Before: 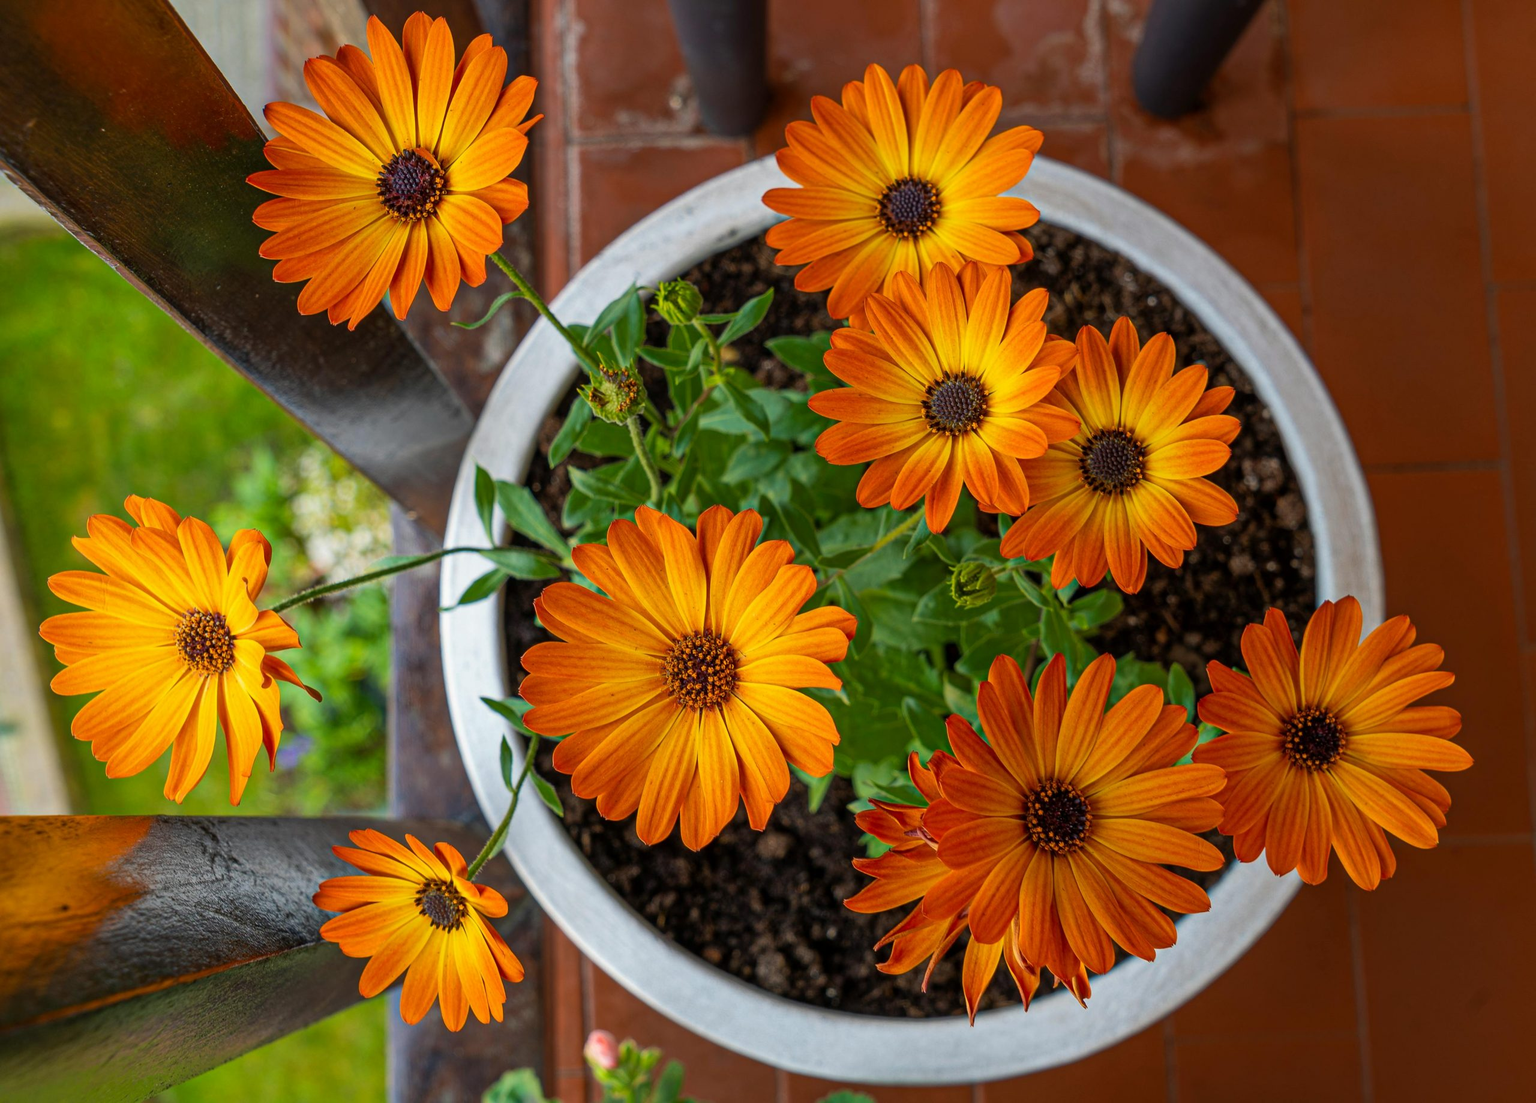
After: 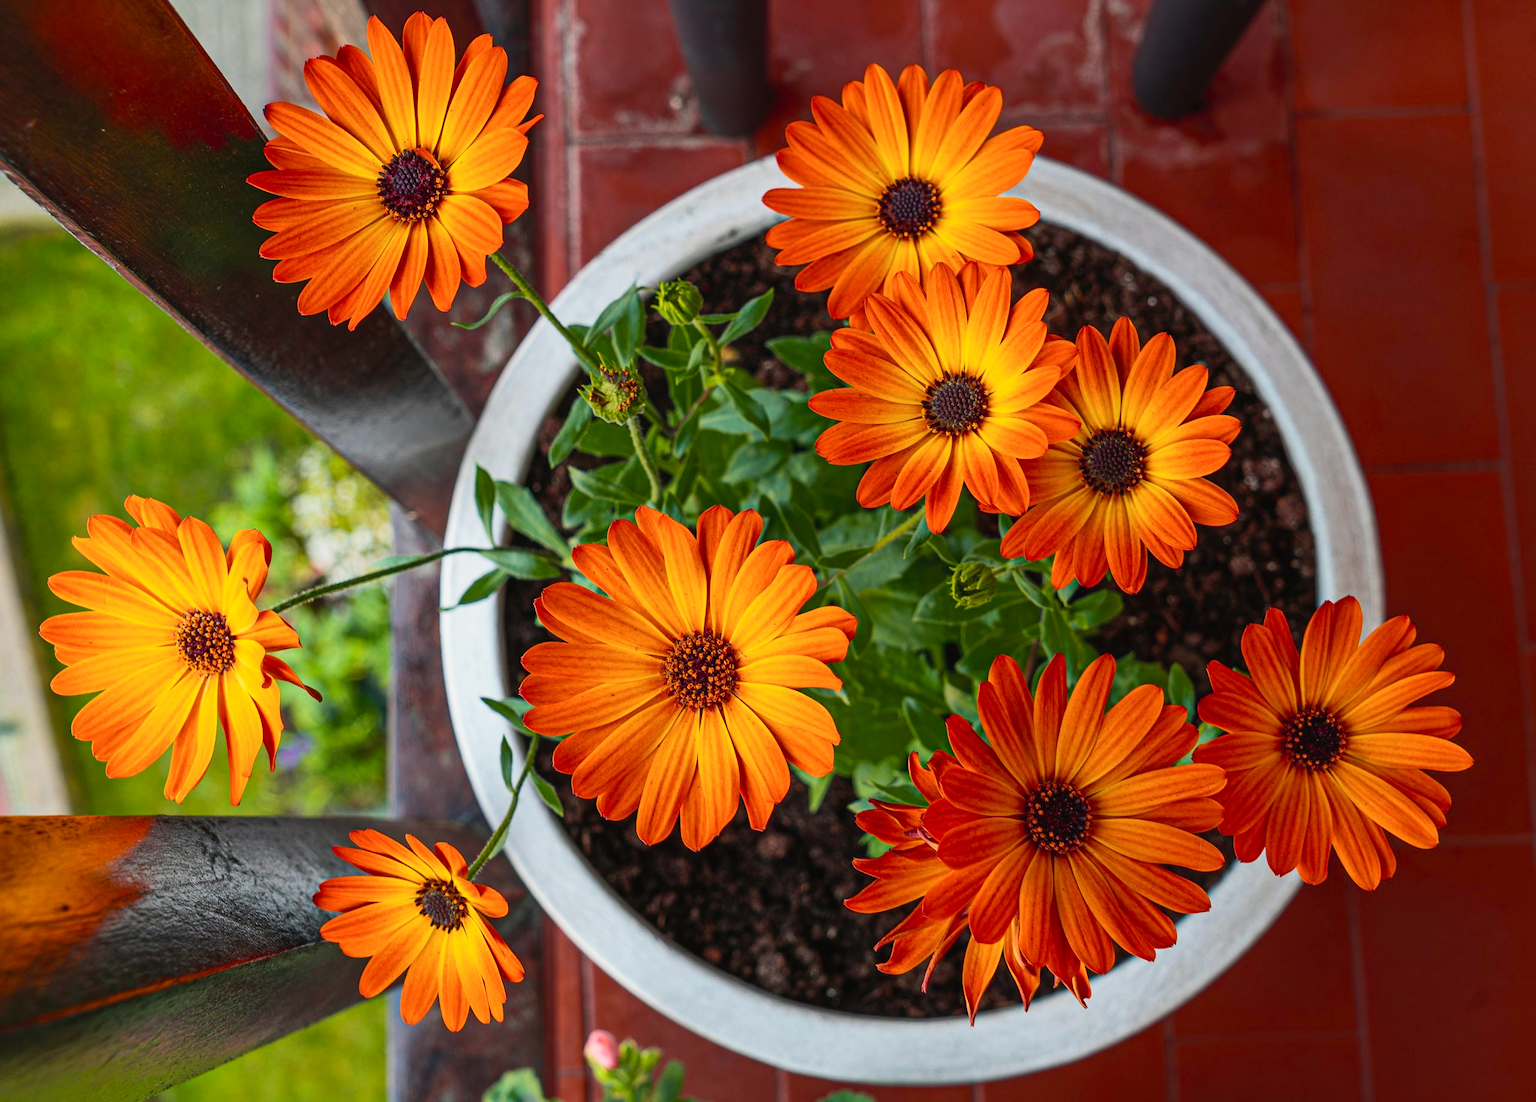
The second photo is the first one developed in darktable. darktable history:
tone curve: curves: ch0 [(0, 0.023) (0.217, 0.19) (0.754, 0.801) (1, 0.977)]; ch1 [(0, 0) (0.392, 0.398) (0.5, 0.5) (0.521, 0.529) (0.56, 0.592) (1, 1)]; ch2 [(0, 0) (0.5, 0.5) (0.579, 0.561) (0.65, 0.657) (1, 1)], color space Lab, independent channels, preserve colors none
